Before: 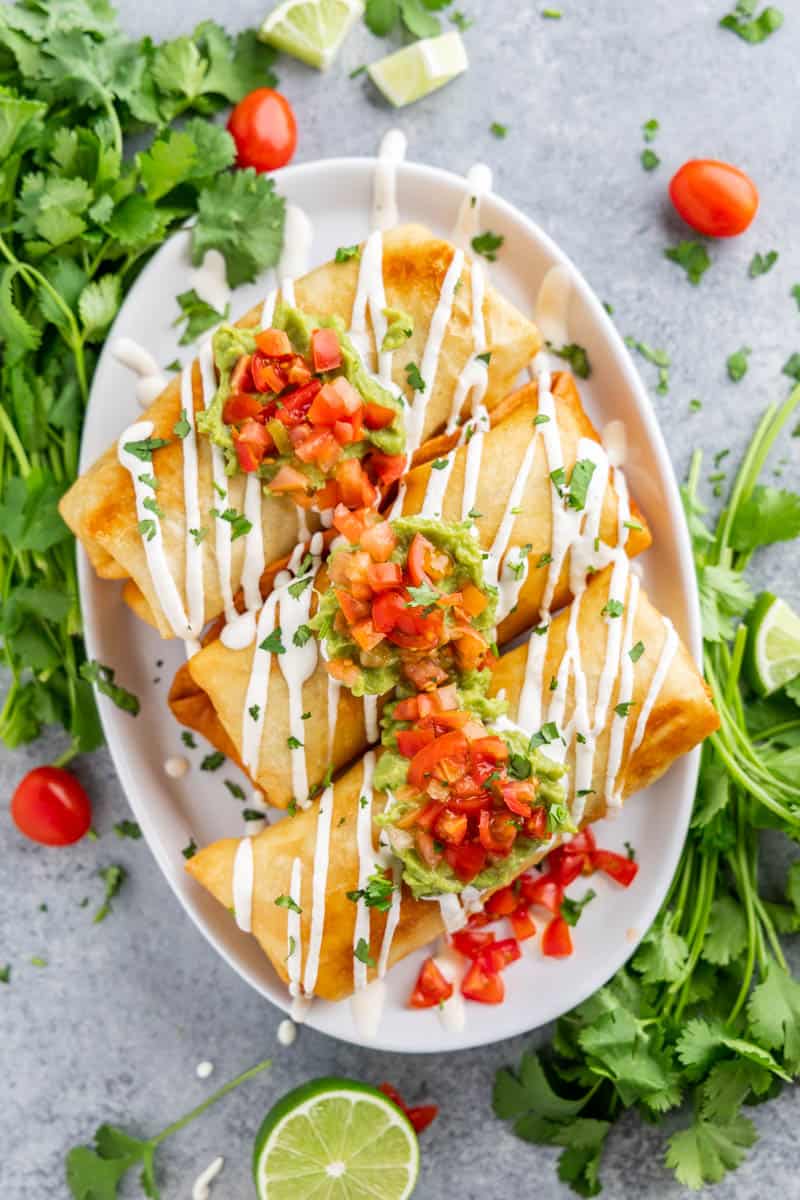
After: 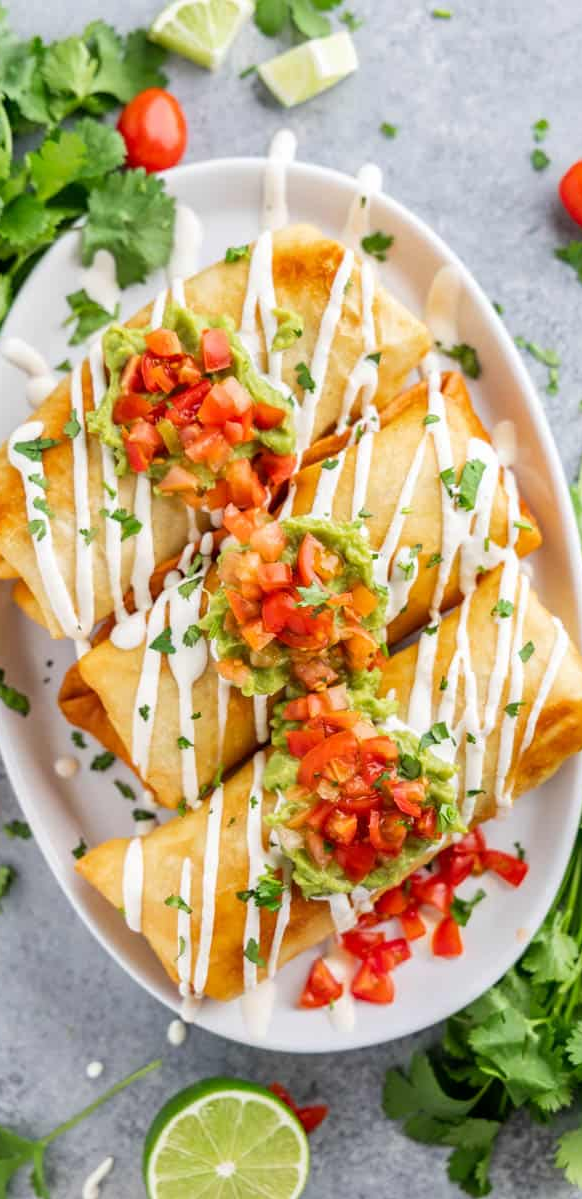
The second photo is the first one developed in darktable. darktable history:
crop: left 13.863%, right 13.37%
